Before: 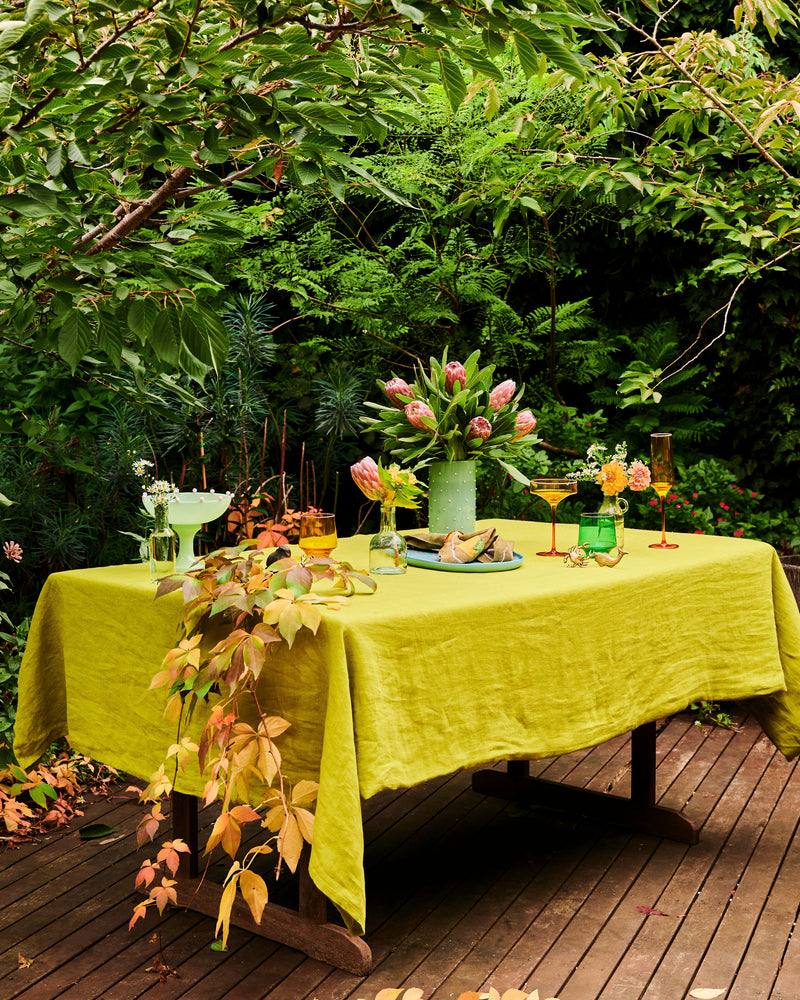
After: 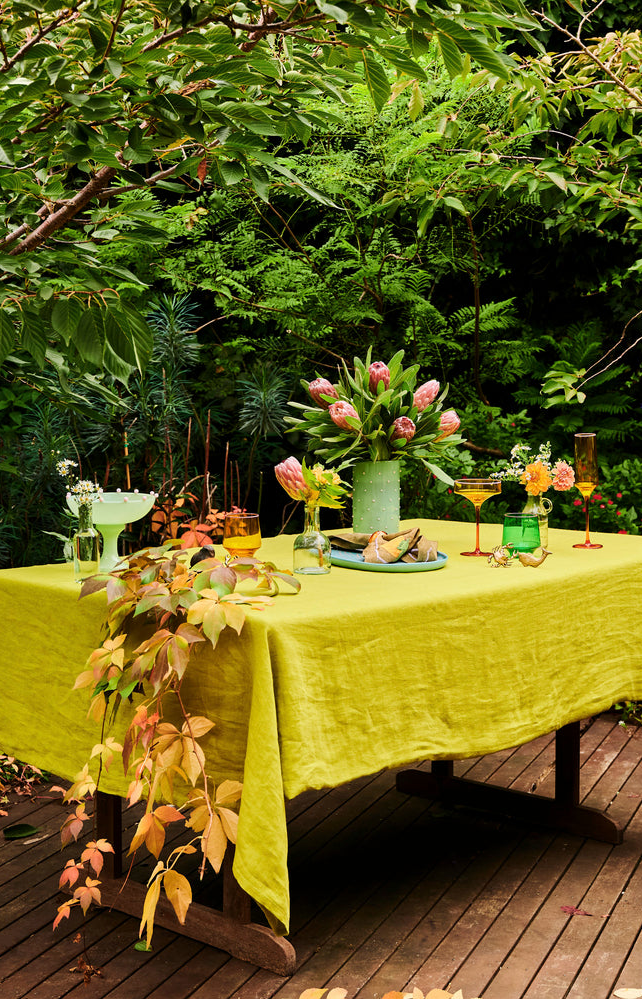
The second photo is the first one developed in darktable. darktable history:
crop and rotate: left 9.534%, right 10.171%
